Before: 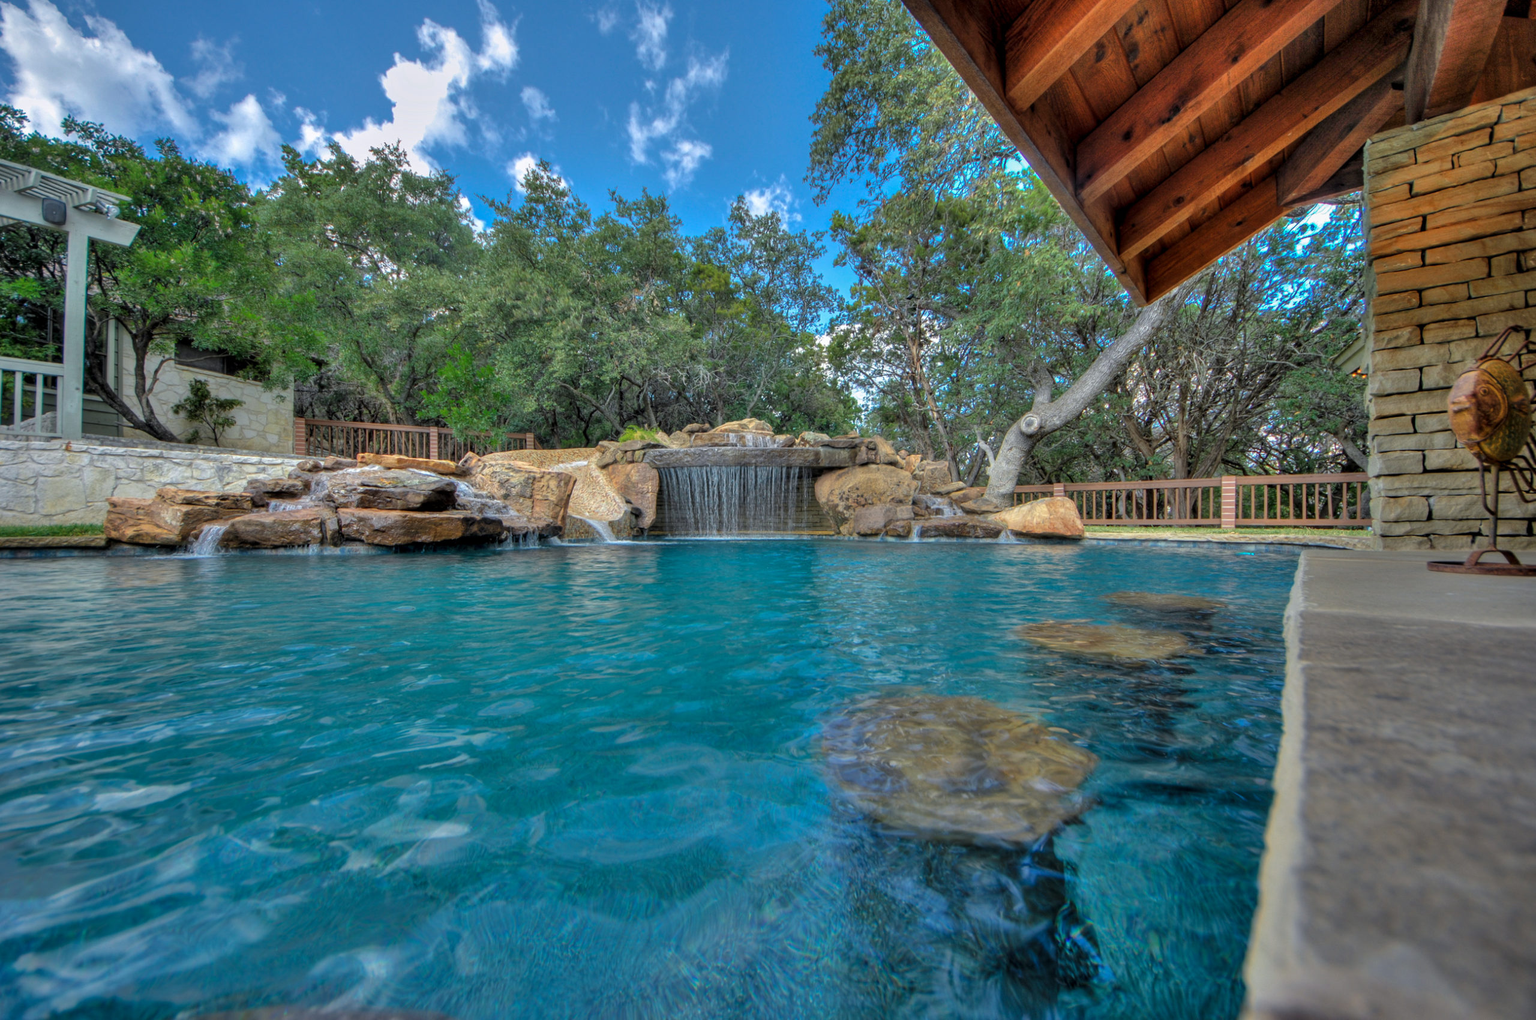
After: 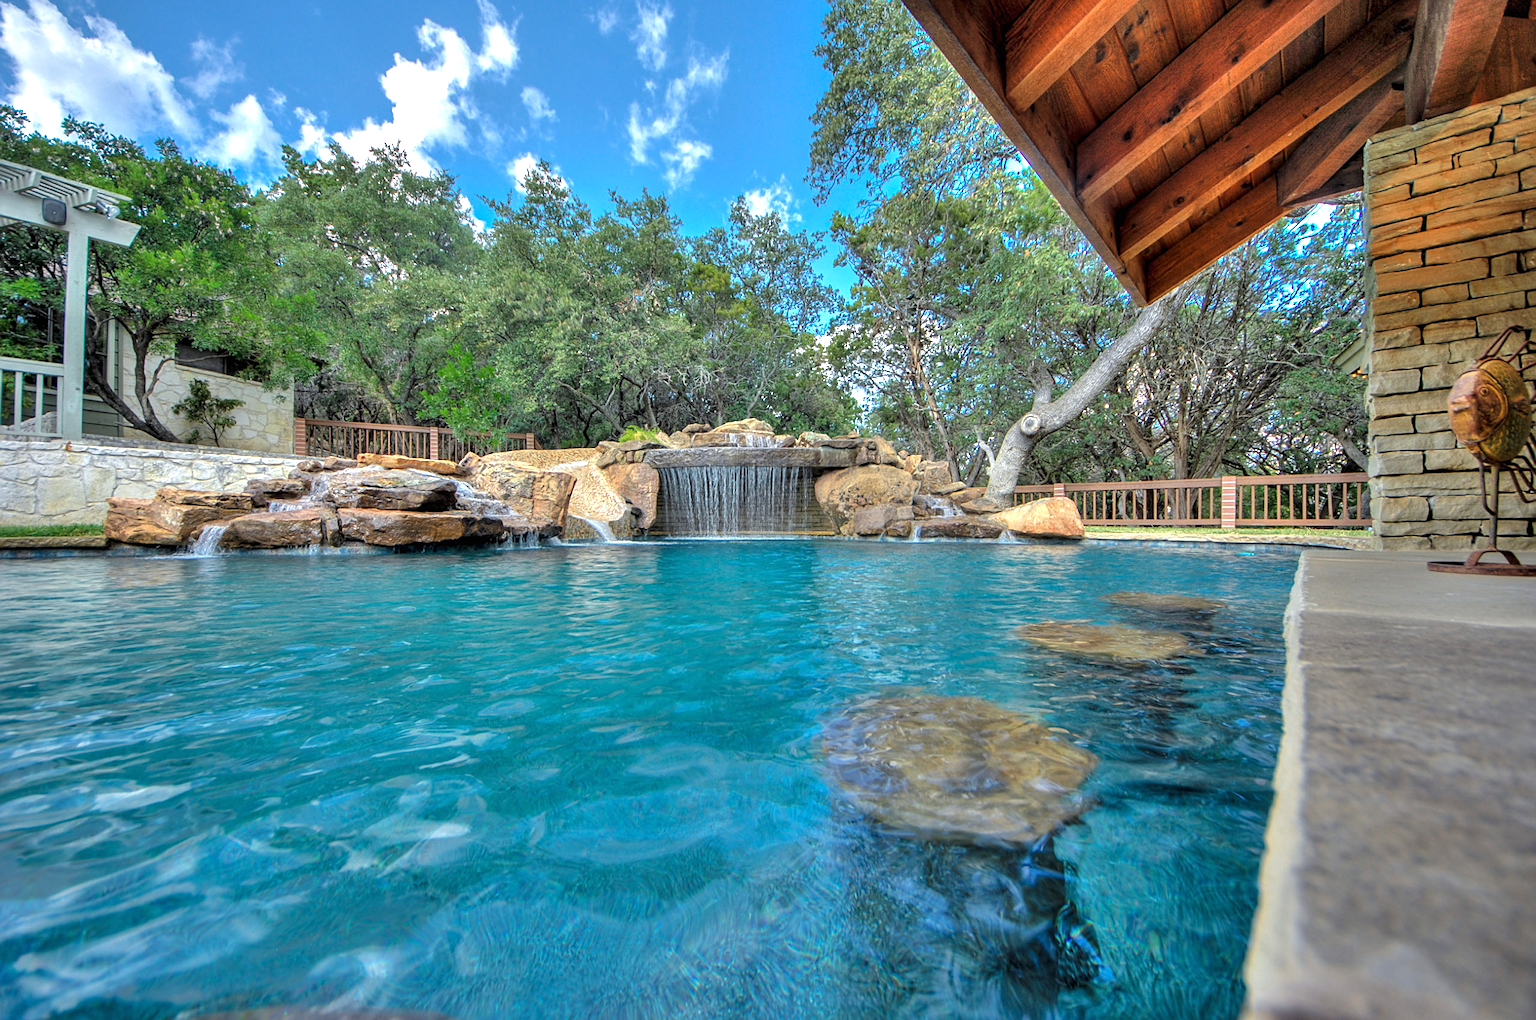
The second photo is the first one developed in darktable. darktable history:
sharpen: on, module defaults
exposure: black level correction 0, exposure 0.695 EV, compensate exposure bias true, compensate highlight preservation false
